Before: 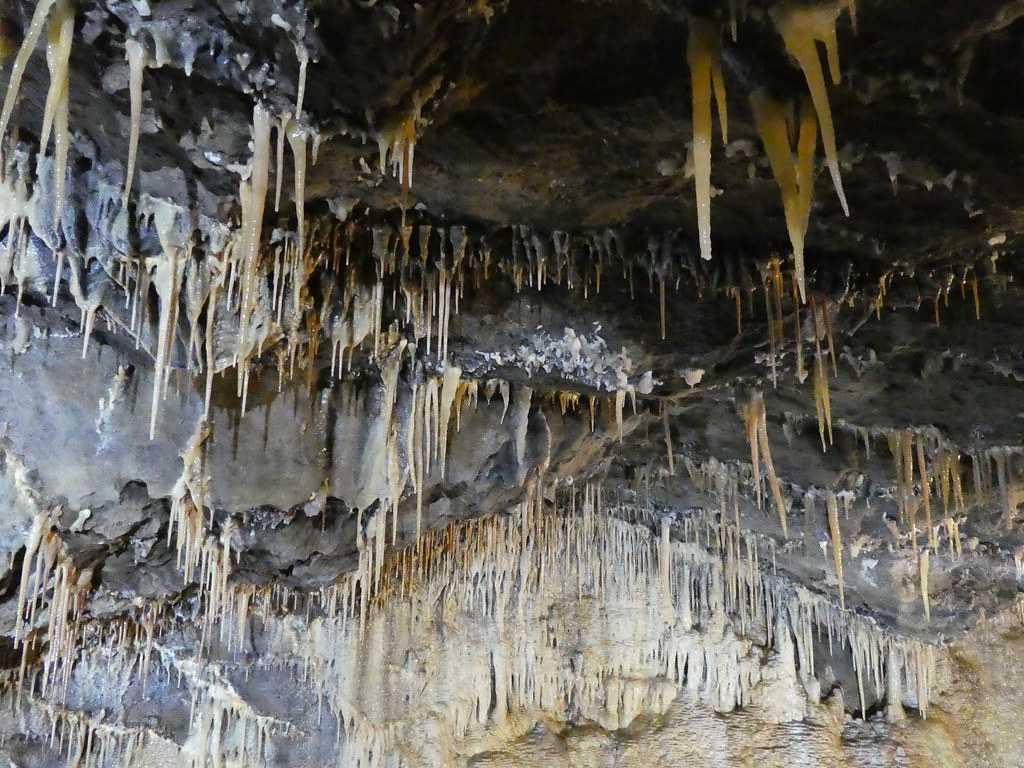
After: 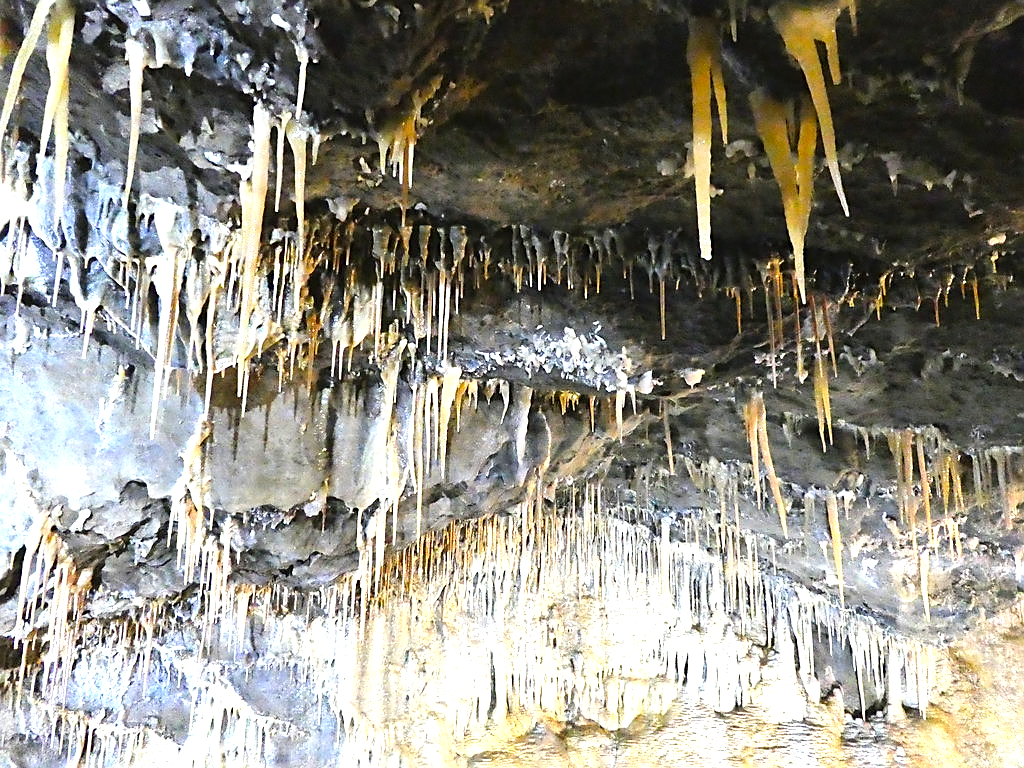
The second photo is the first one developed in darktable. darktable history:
exposure: black level correction 0, exposure 1 EV, compensate exposure bias true, compensate highlight preservation false
tone equalizer: -8 EV -0.417 EV, -7 EV -0.389 EV, -6 EV -0.333 EV, -5 EV -0.222 EV, -3 EV 0.222 EV, -2 EV 0.333 EV, -1 EV 0.389 EV, +0 EV 0.417 EV, edges refinement/feathering 500, mask exposure compensation -1.57 EV, preserve details no
sharpen: on, module defaults
contrast brightness saturation: brightness 0.09, saturation 0.19
